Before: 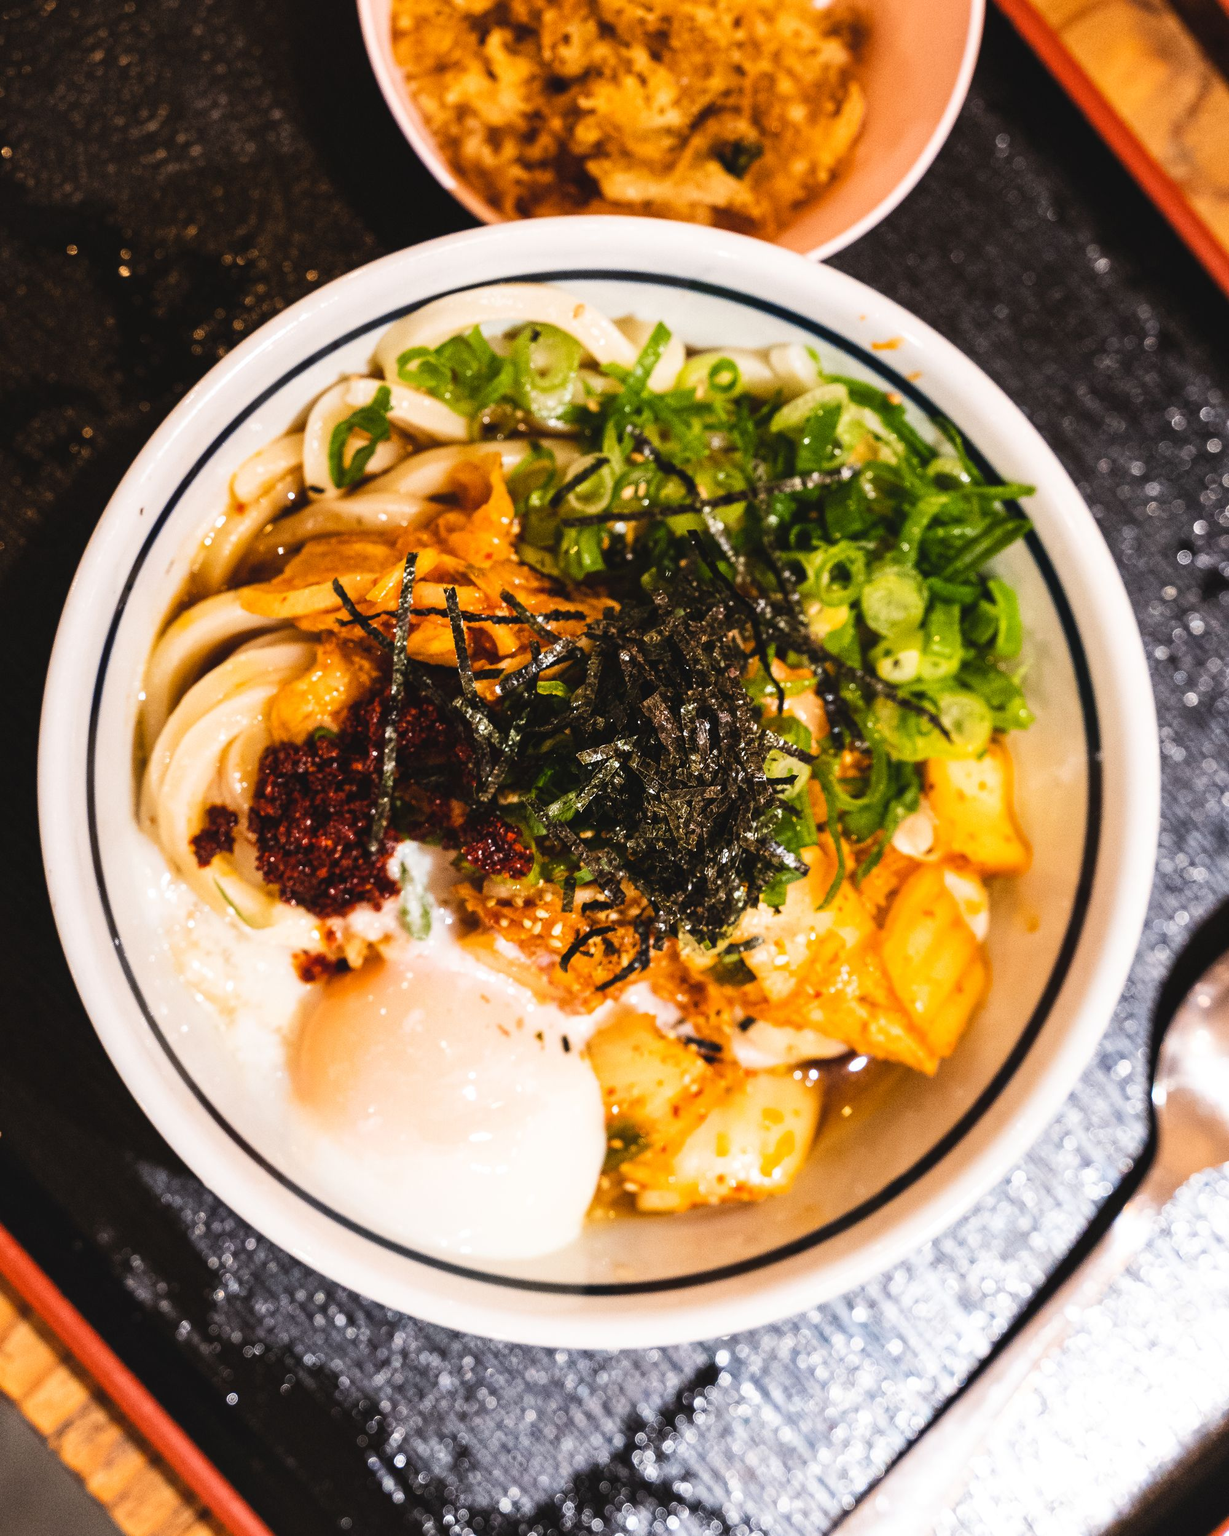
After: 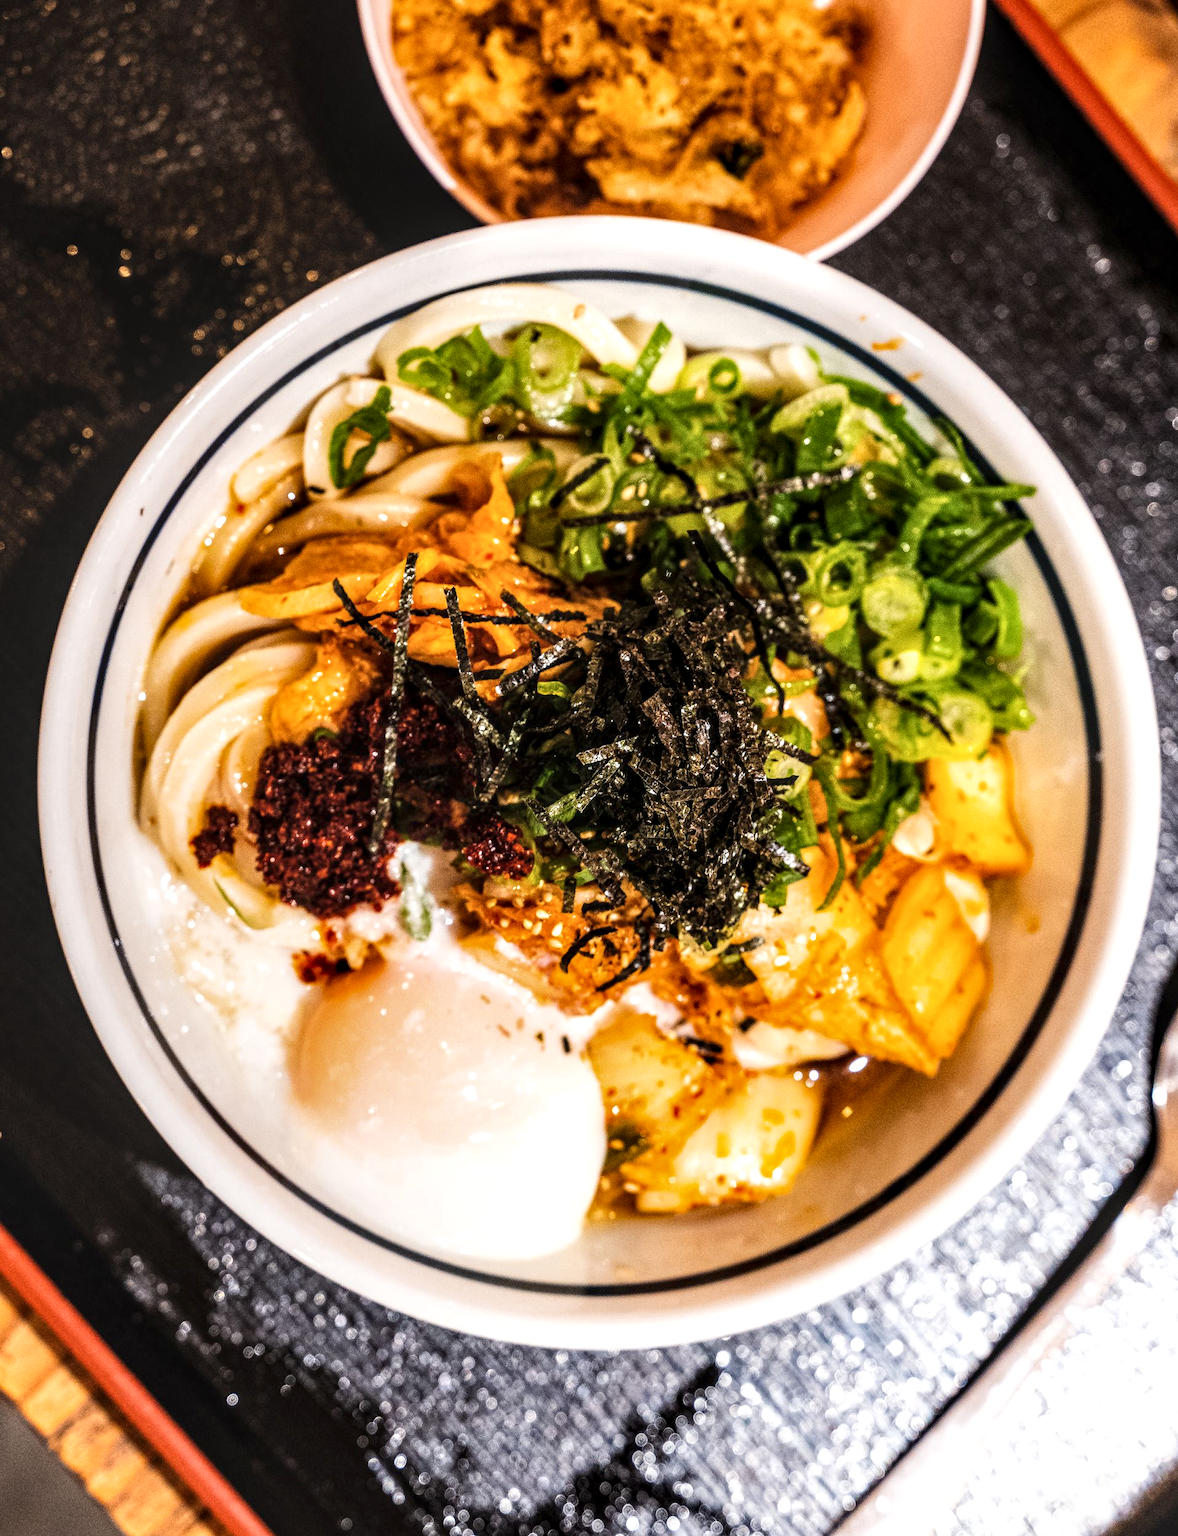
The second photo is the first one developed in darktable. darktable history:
crop: right 4.126%, bottom 0.031%
local contrast: detail 154%
